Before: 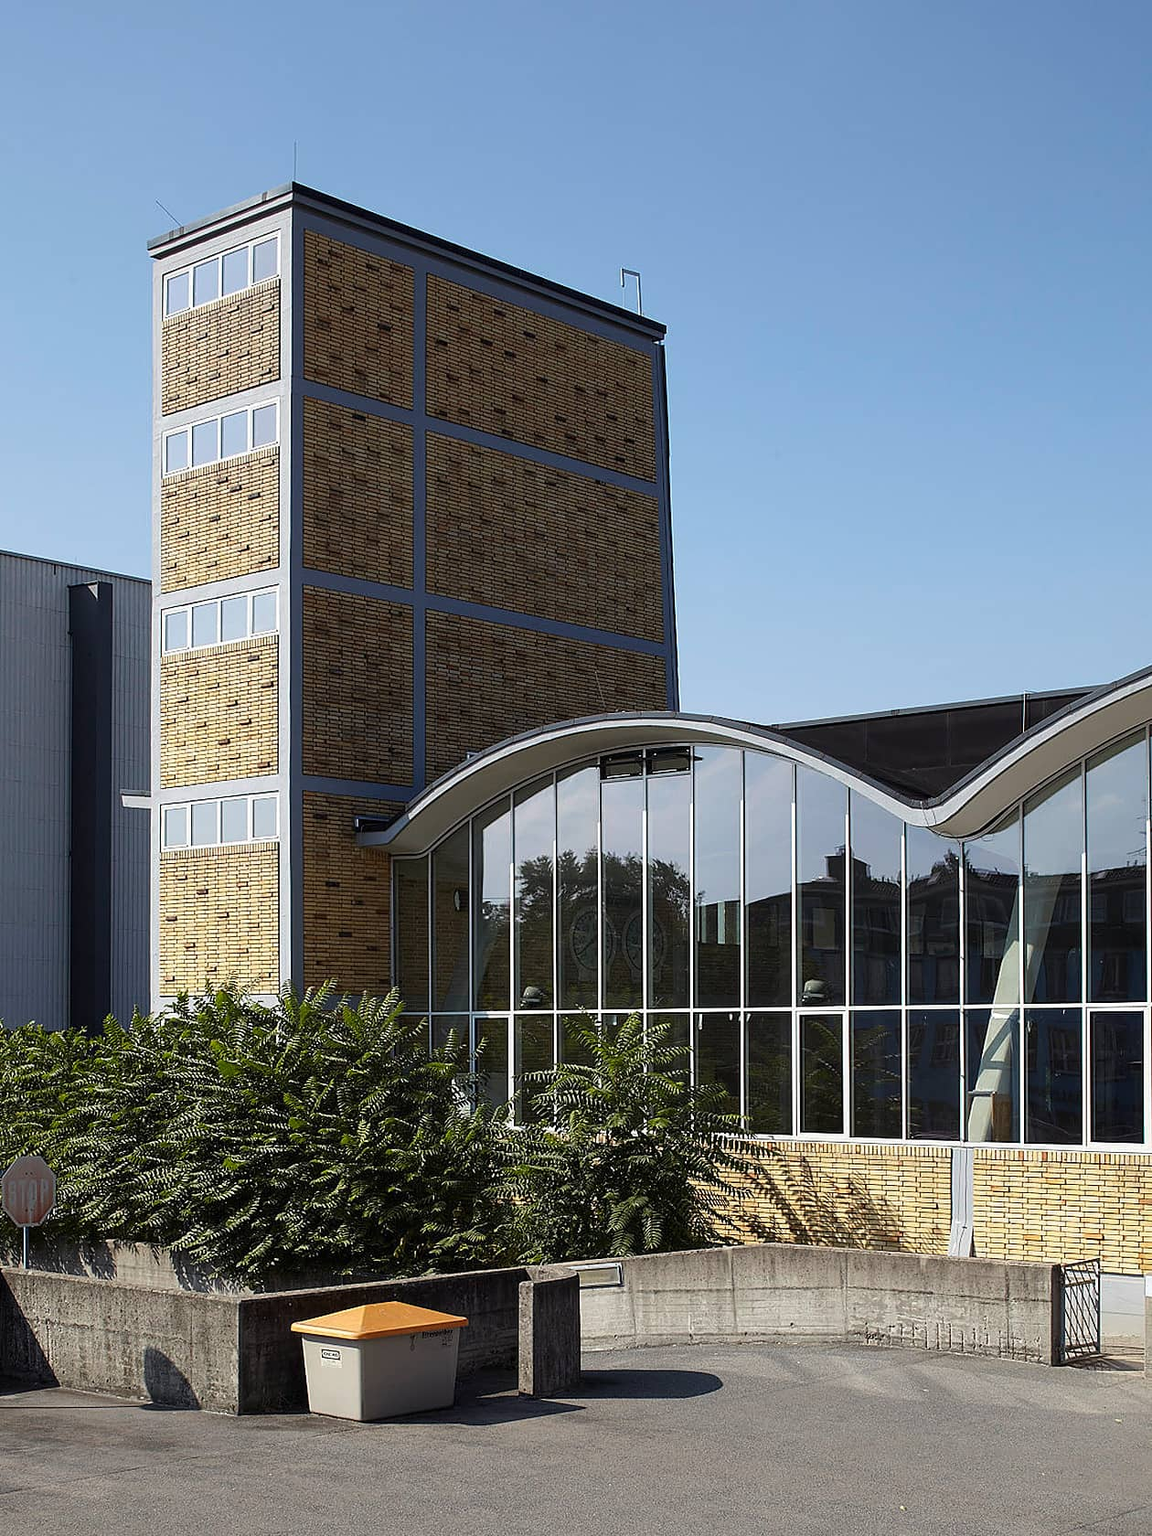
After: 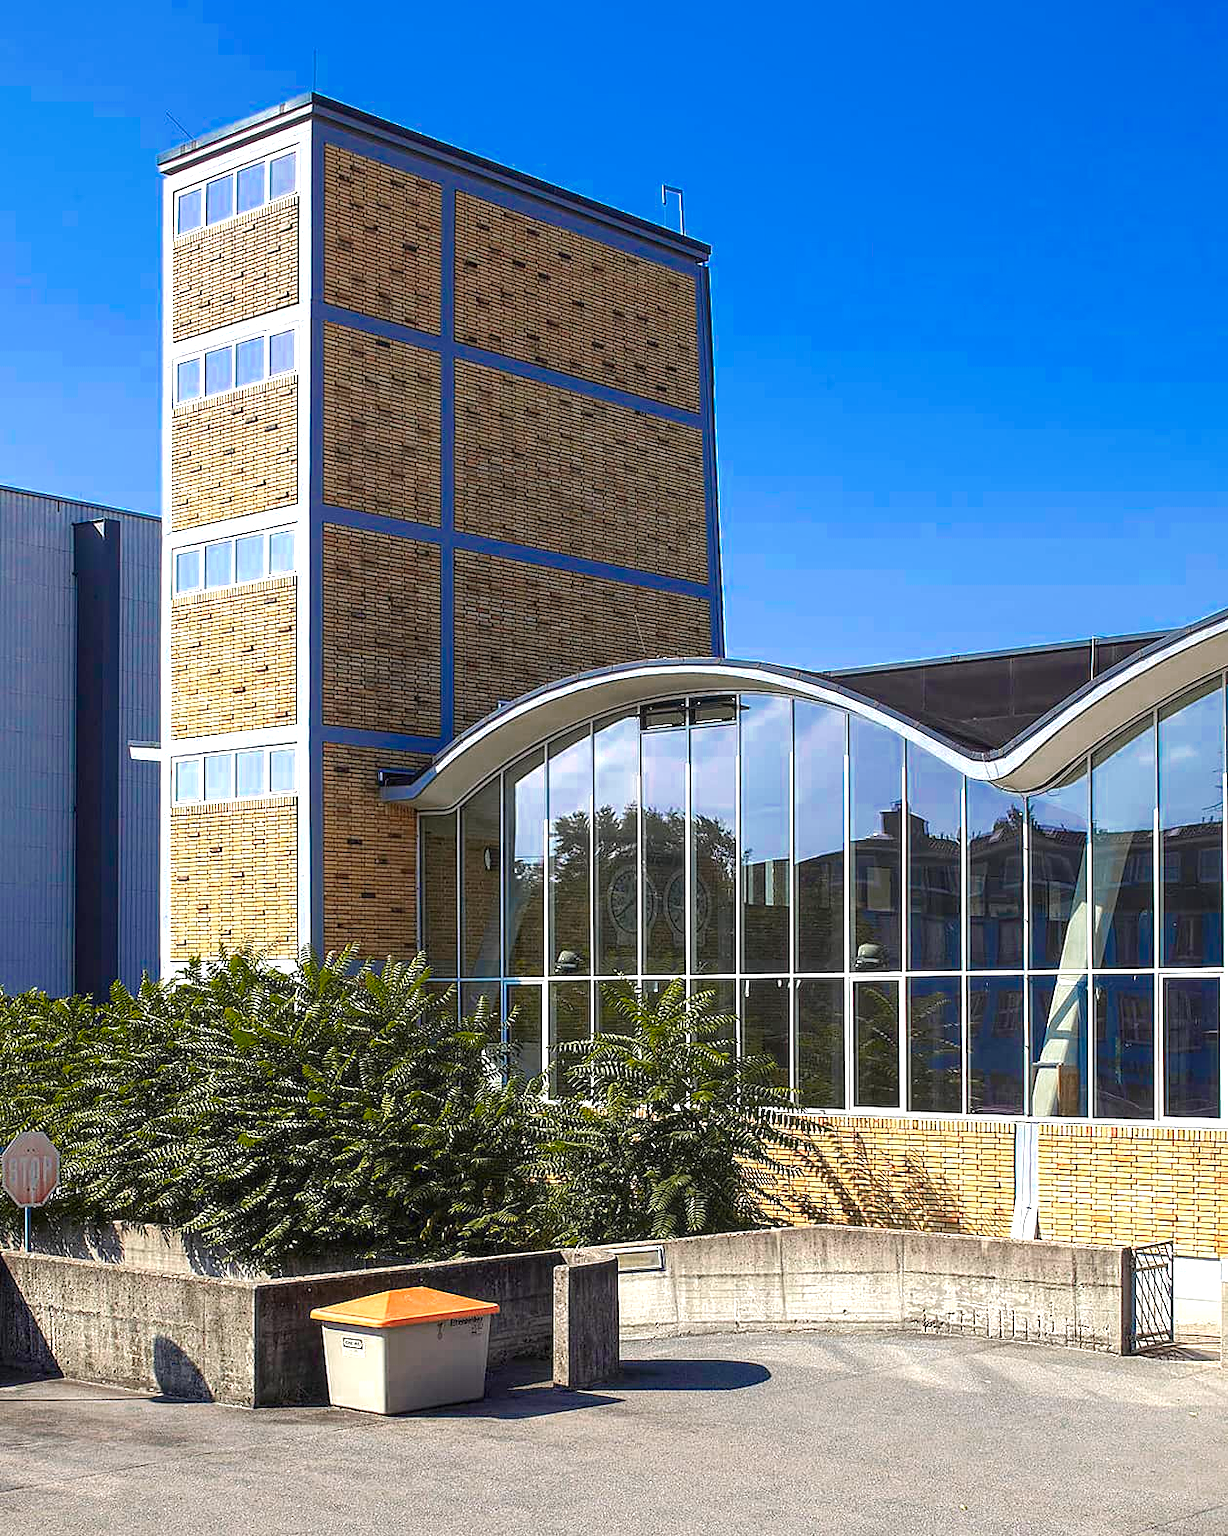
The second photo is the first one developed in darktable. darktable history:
crop and rotate: top 6.25%
local contrast: on, module defaults
exposure: black level correction 0, exposure 1.1 EV, compensate exposure bias true, compensate highlight preservation false
color zones: curves: ch0 [(0, 0.553) (0.123, 0.58) (0.23, 0.419) (0.468, 0.155) (0.605, 0.132) (0.723, 0.063) (0.833, 0.172) (0.921, 0.468)]; ch1 [(0.025, 0.645) (0.229, 0.584) (0.326, 0.551) (0.537, 0.446) (0.599, 0.911) (0.708, 1) (0.805, 0.944)]; ch2 [(0.086, 0.468) (0.254, 0.464) (0.638, 0.564) (0.702, 0.592) (0.768, 0.564)]
